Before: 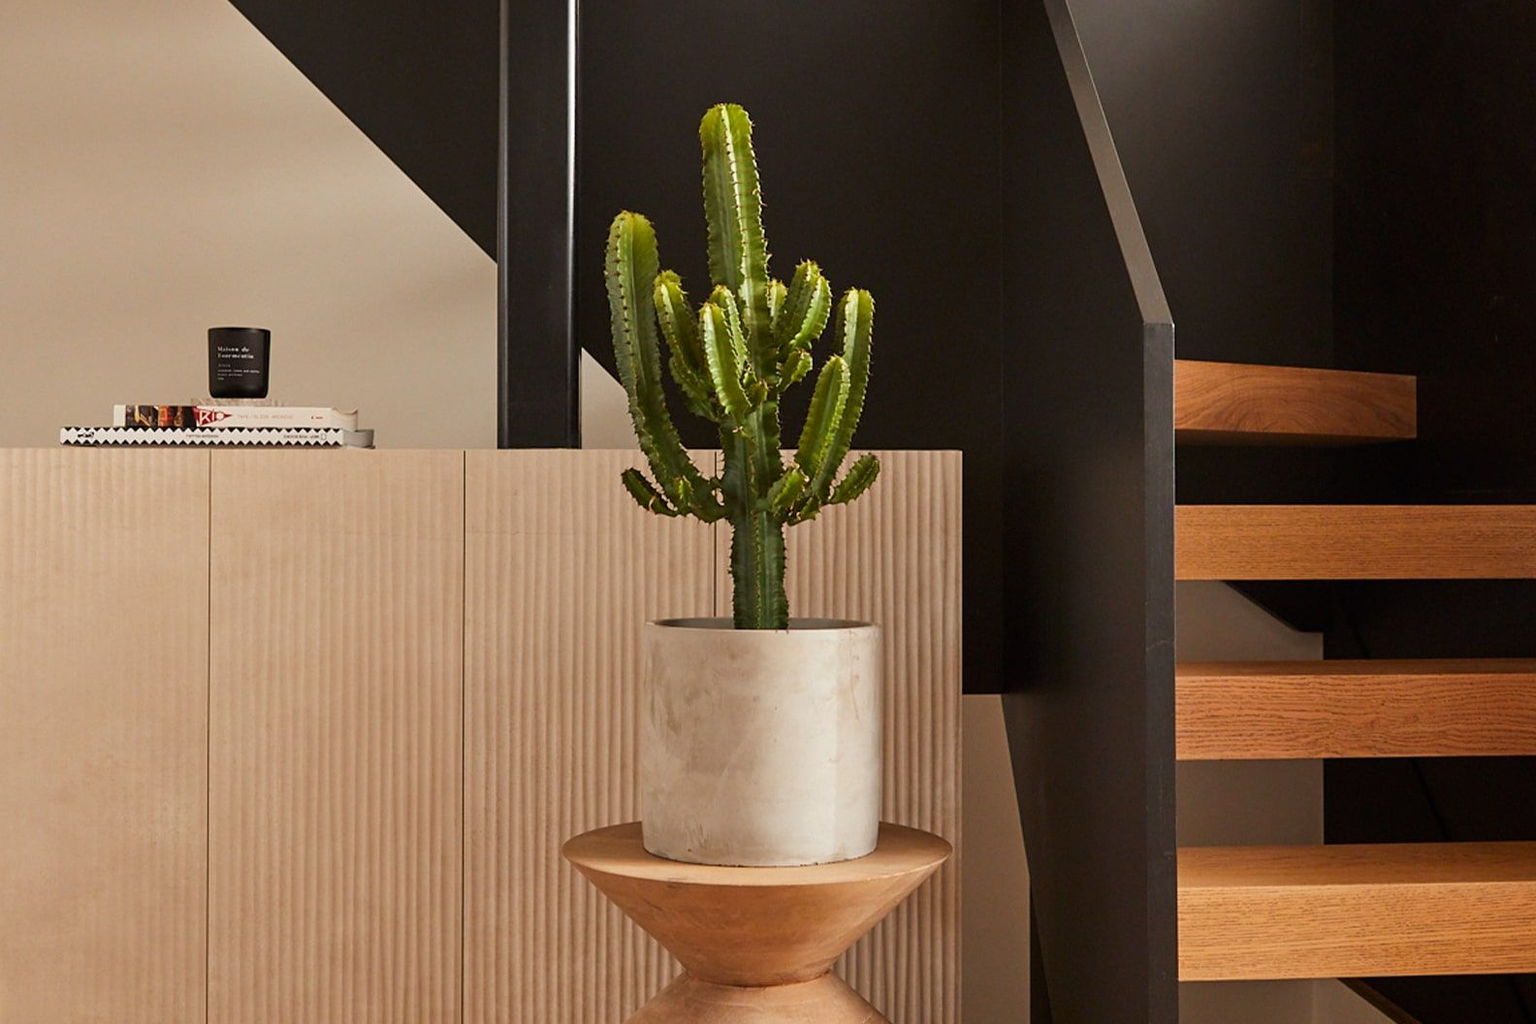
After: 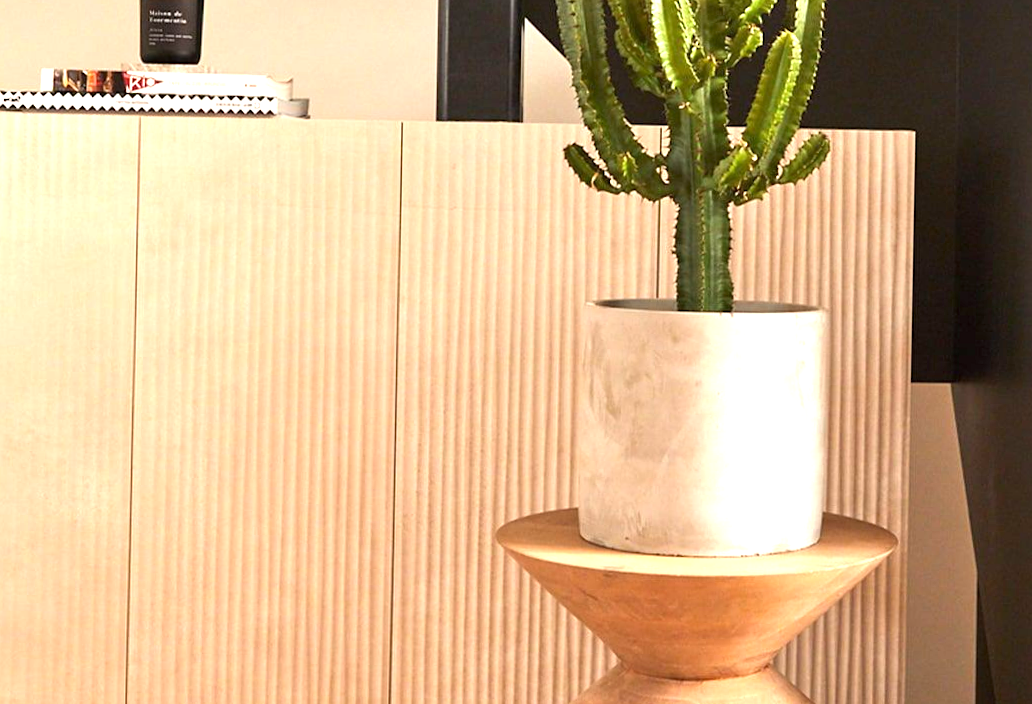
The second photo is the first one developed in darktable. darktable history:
exposure: exposure 1.256 EV, compensate highlight preservation false
color calibration: illuminant same as pipeline (D50), adaptation XYZ, x 0.347, y 0.358, temperature 5024.24 K
crop and rotate: angle -1.01°, left 3.802%, top 31.531%, right 29.324%
